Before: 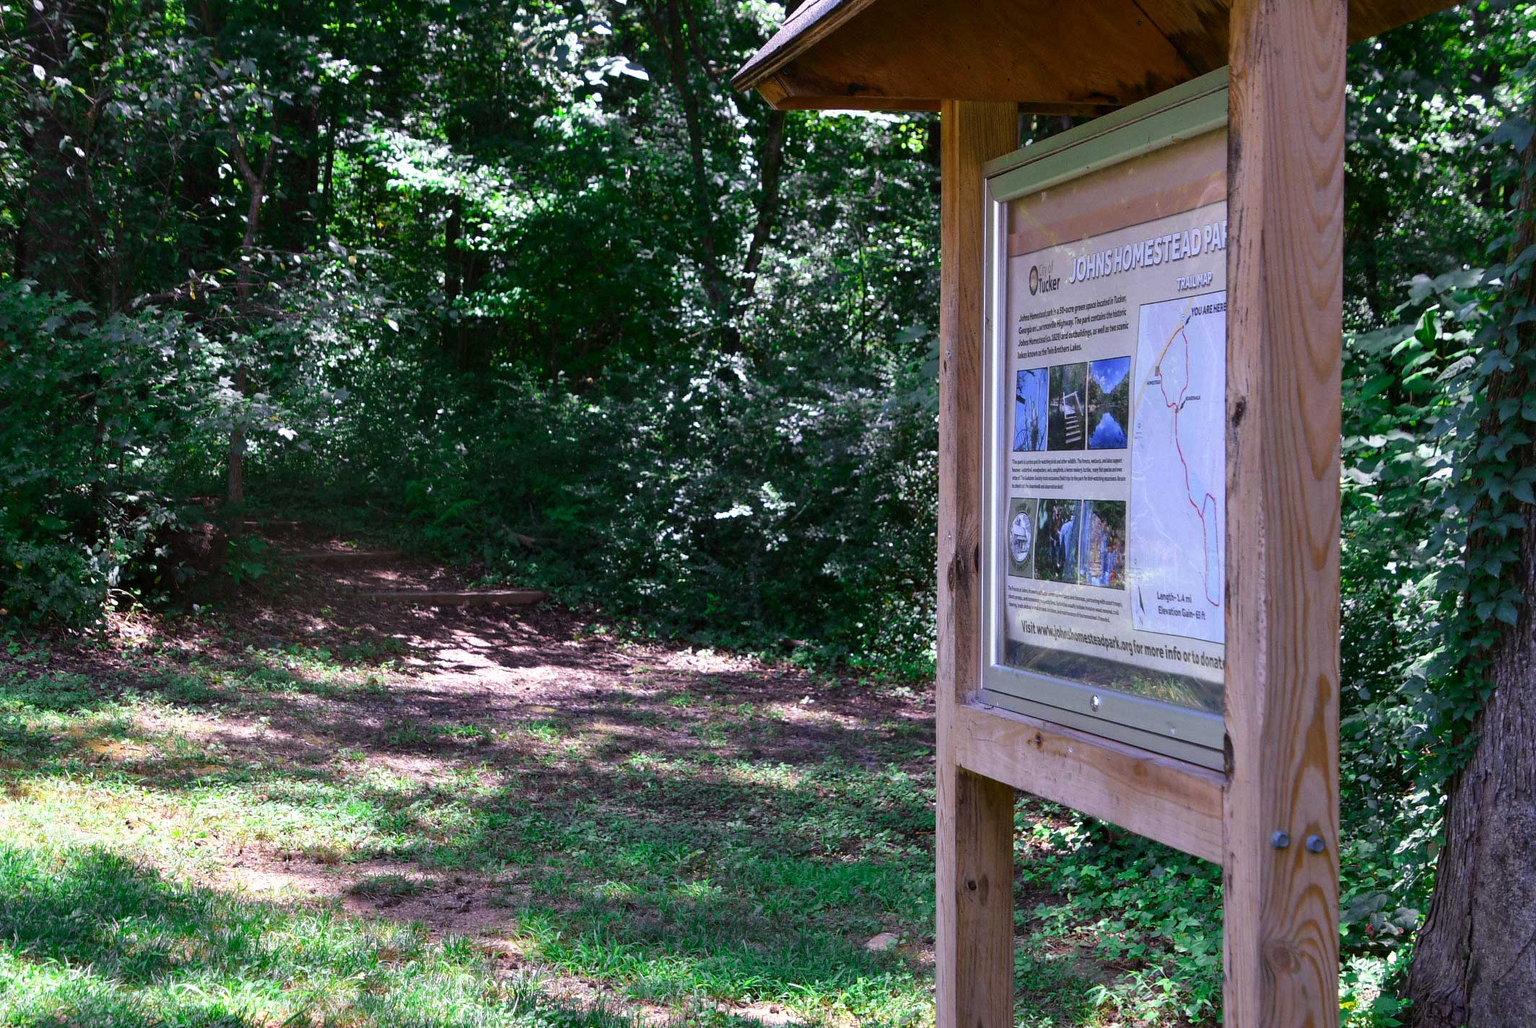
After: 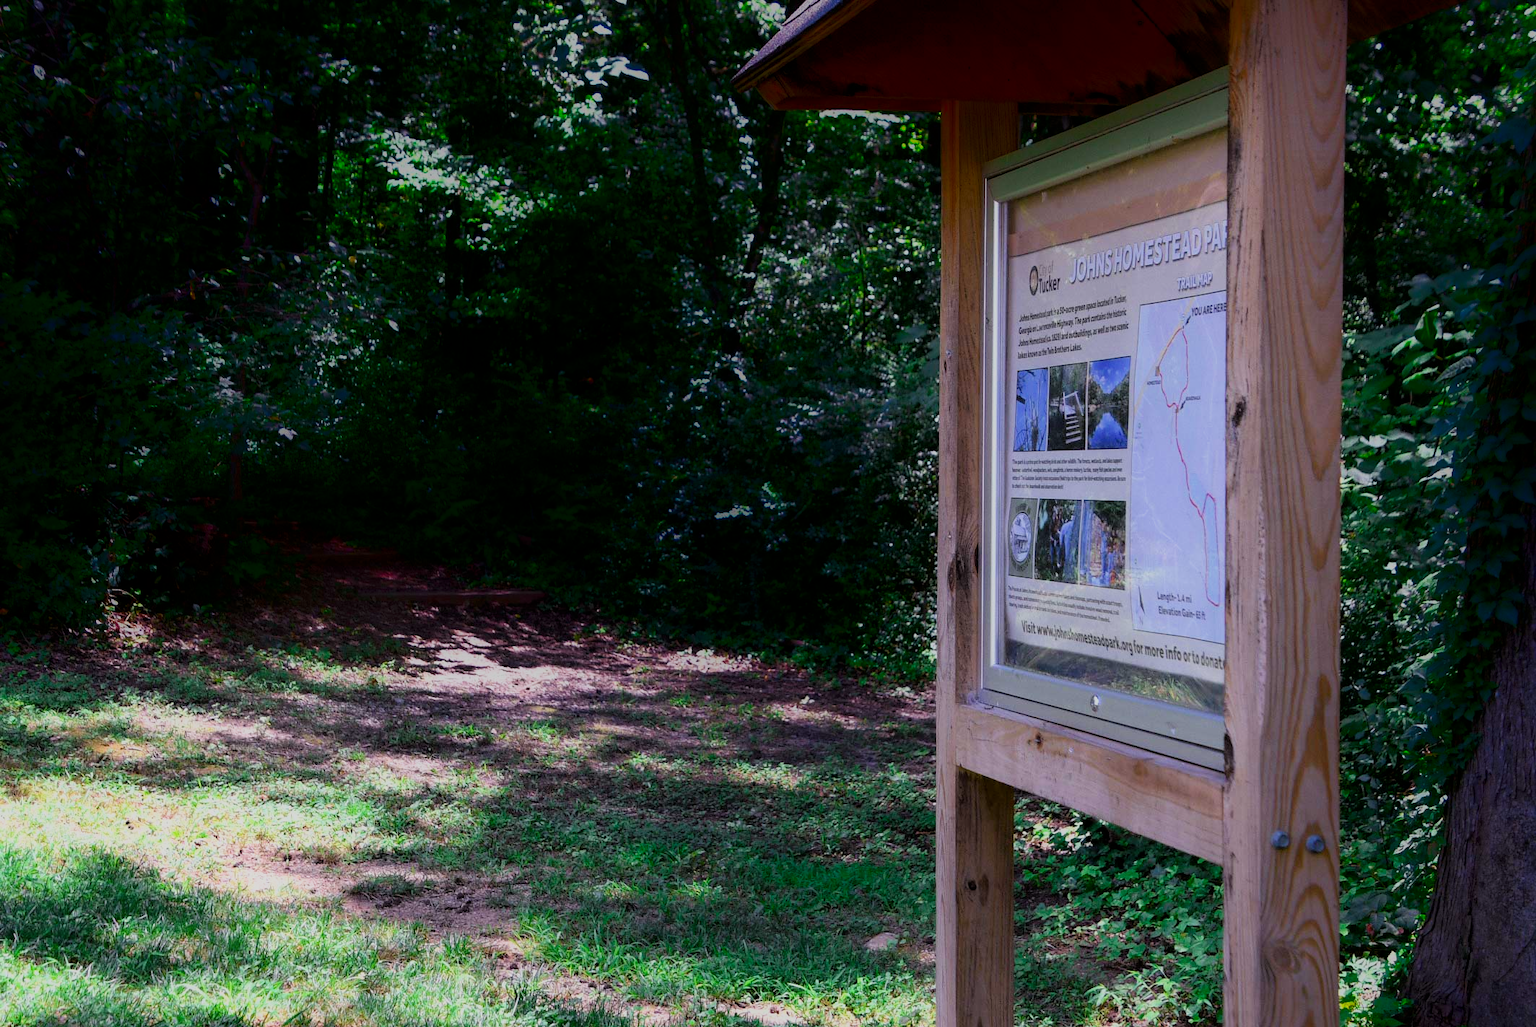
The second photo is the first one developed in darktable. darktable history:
shadows and highlights: shadows -90, highlights 90, soften with gaussian
filmic rgb: black relative exposure -7.65 EV, white relative exposure 4.56 EV, hardness 3.61, color science v6 (2022)
